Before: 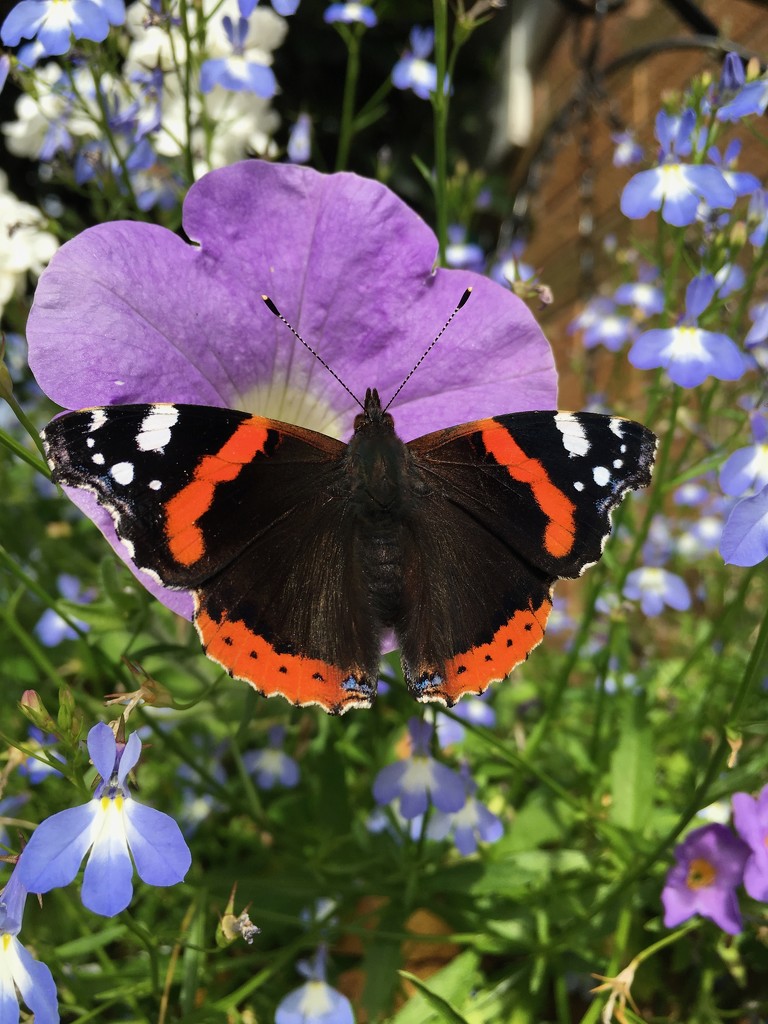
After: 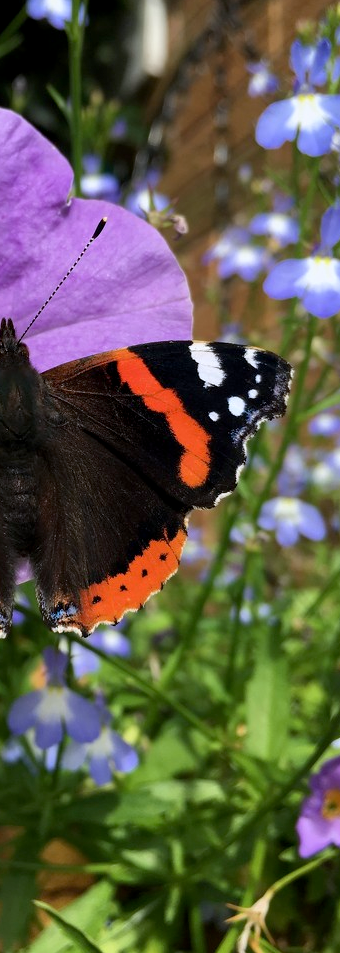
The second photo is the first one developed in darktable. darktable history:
color calibration: illuminant as shot in camera, x 0.358, y 0.373, temperature 4628.91 K
crop: left 47.623%, top 6.926%, right 8.066%
